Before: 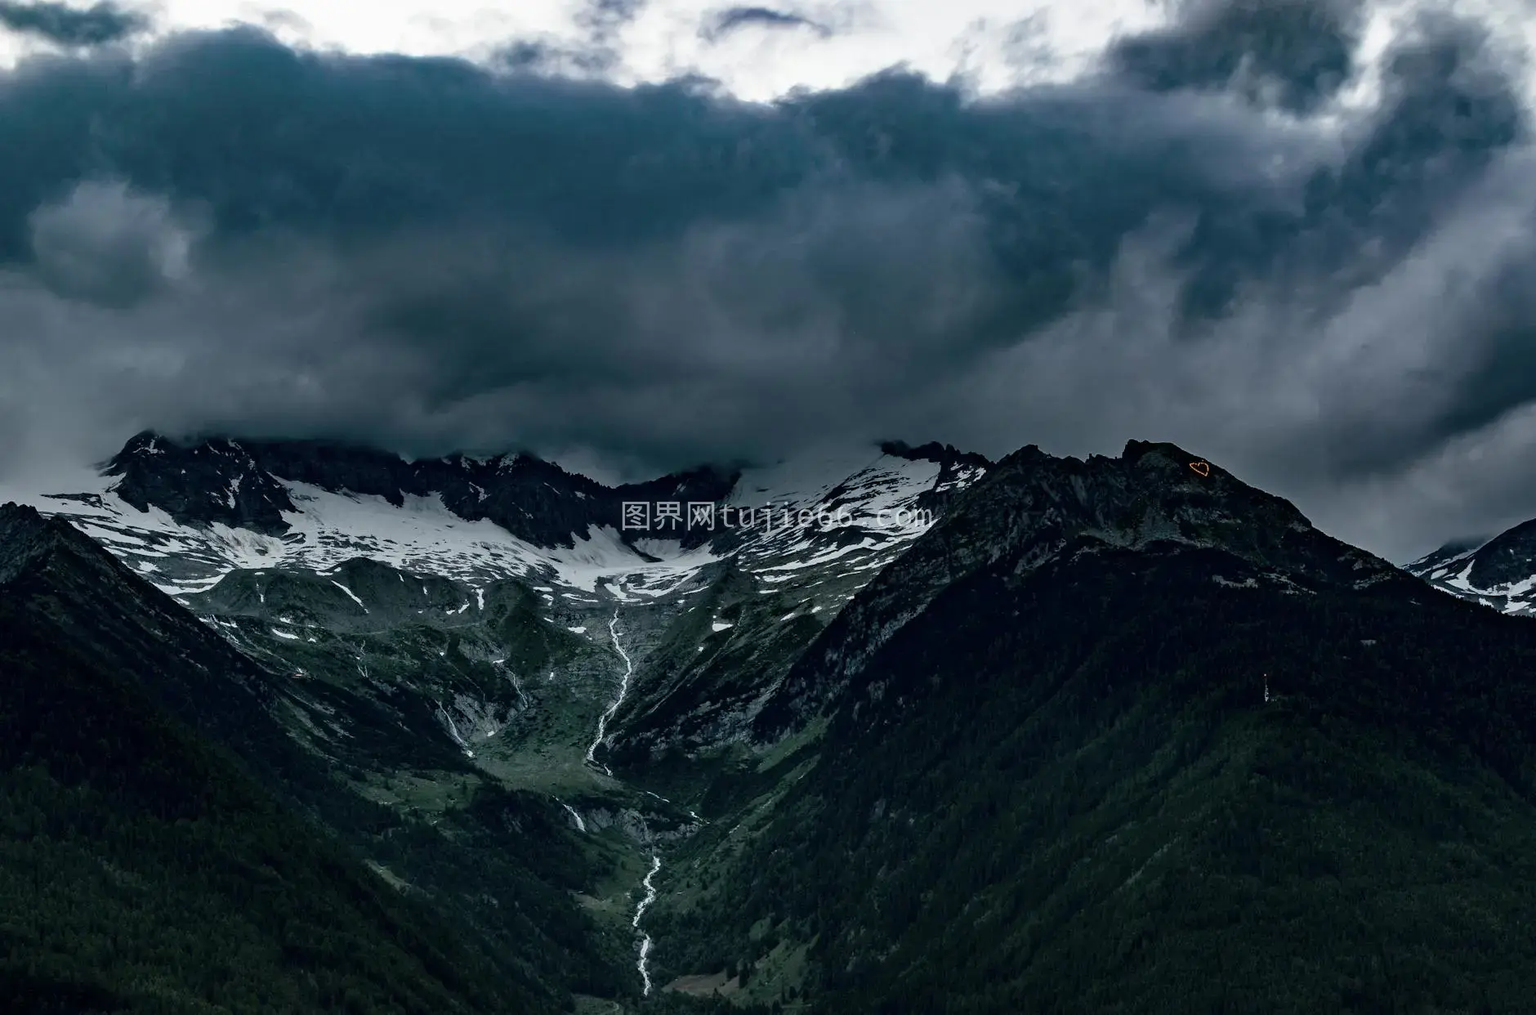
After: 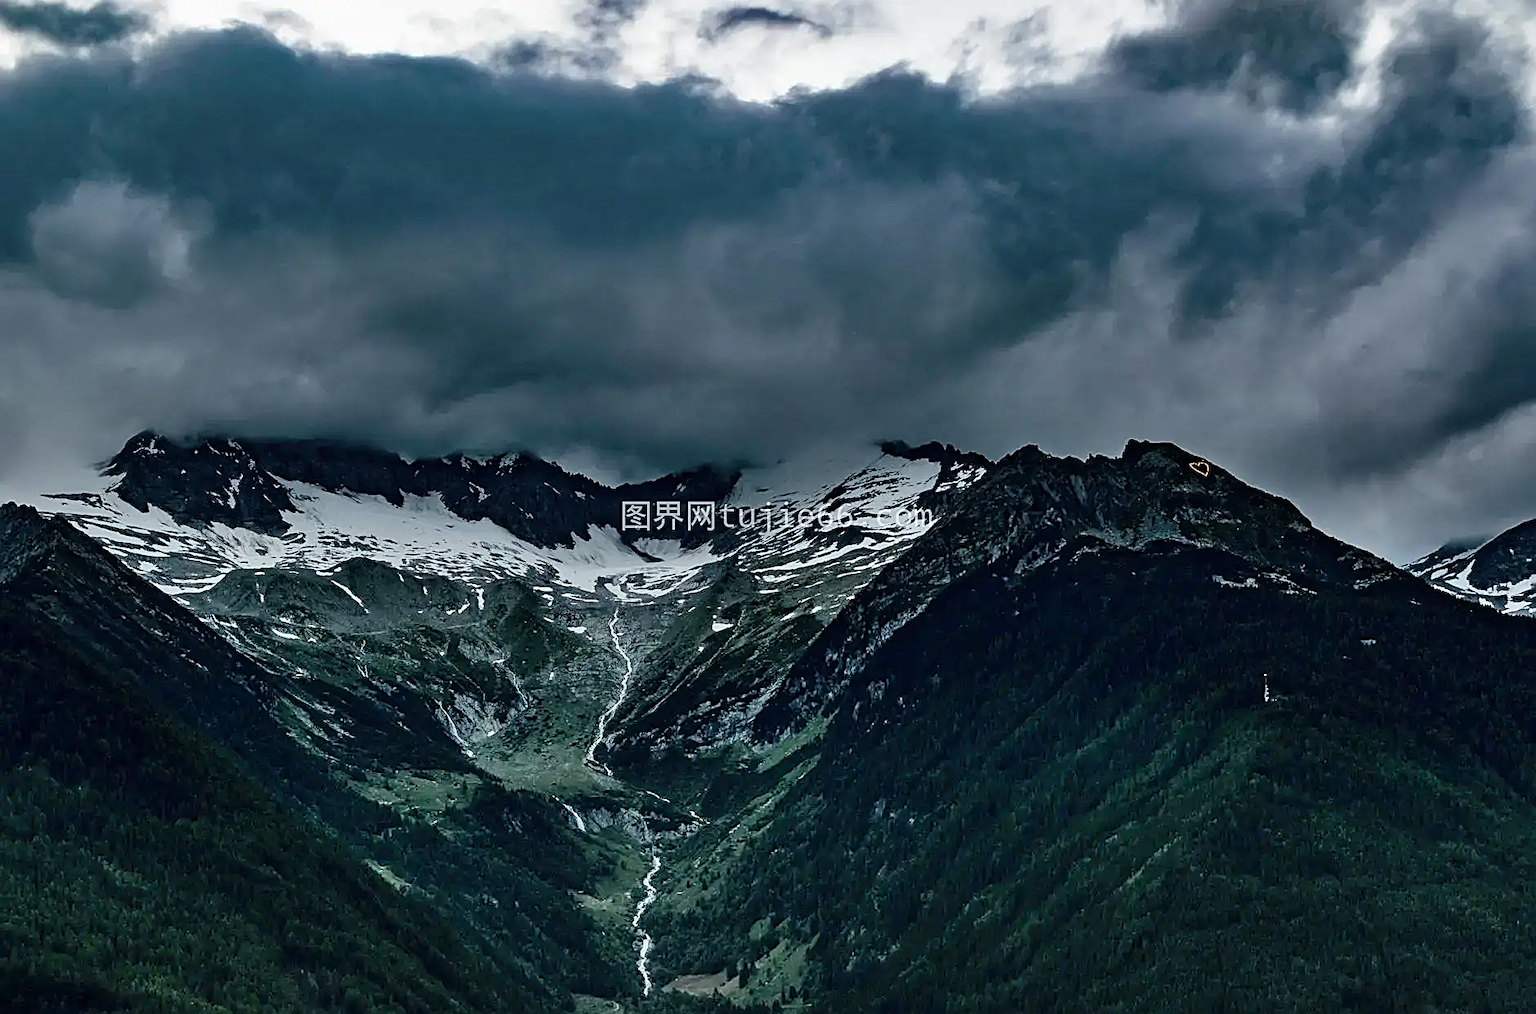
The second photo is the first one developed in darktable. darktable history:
sharpen: amount 0.901
shadows and highlights: low approximation 0.01, soften with gaussian
